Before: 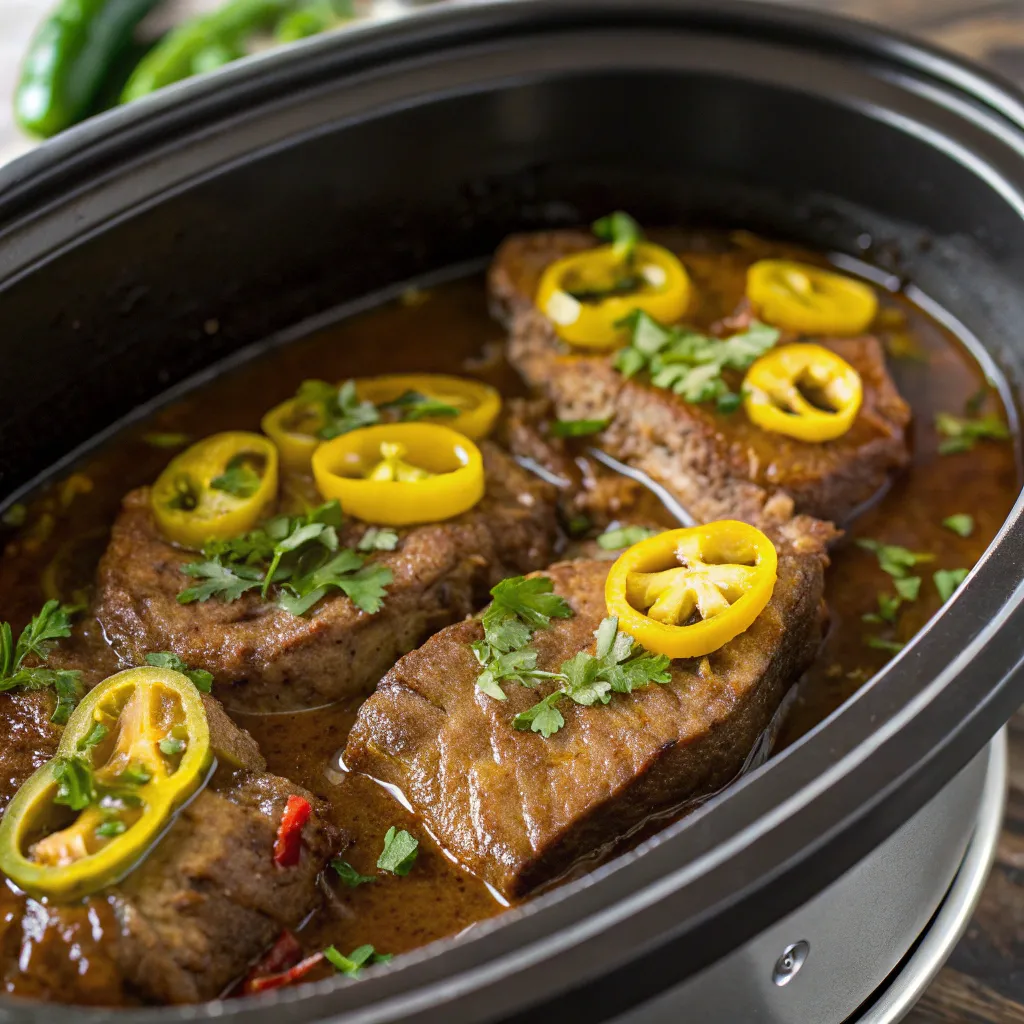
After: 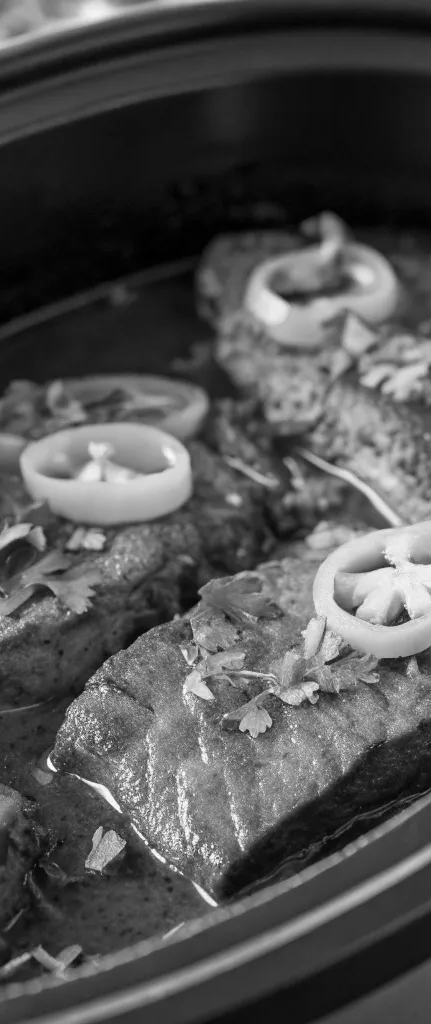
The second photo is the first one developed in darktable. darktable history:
crop: left 28.583%, right 29.231%
contrast brightness saturation: saturation -1
